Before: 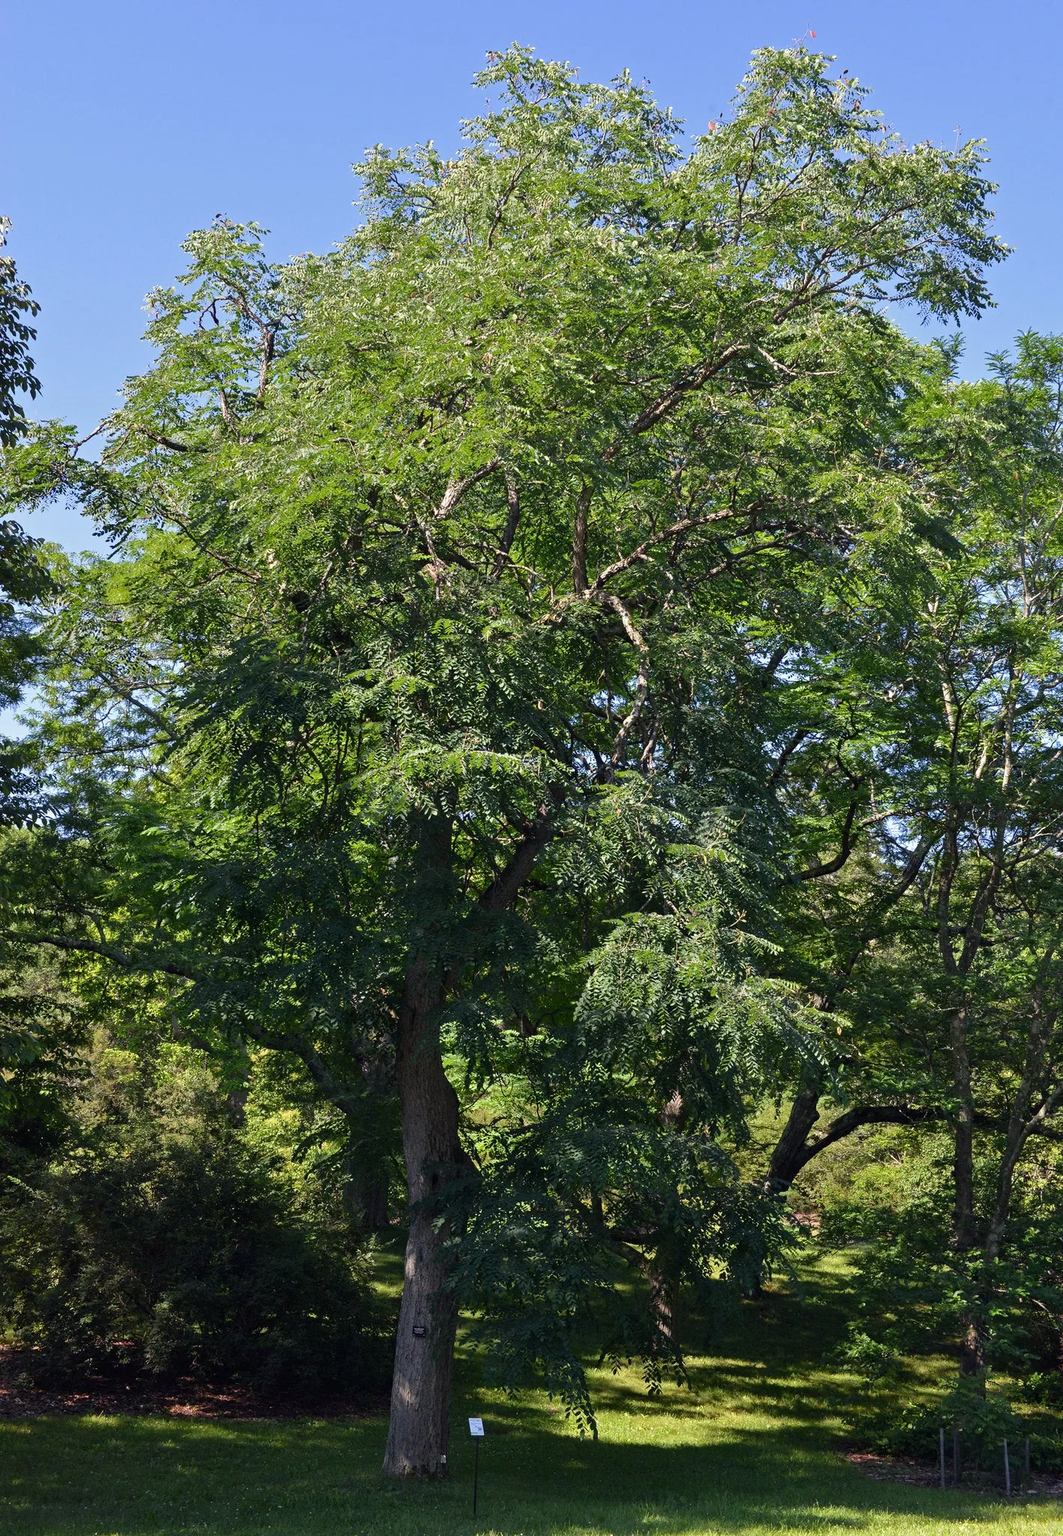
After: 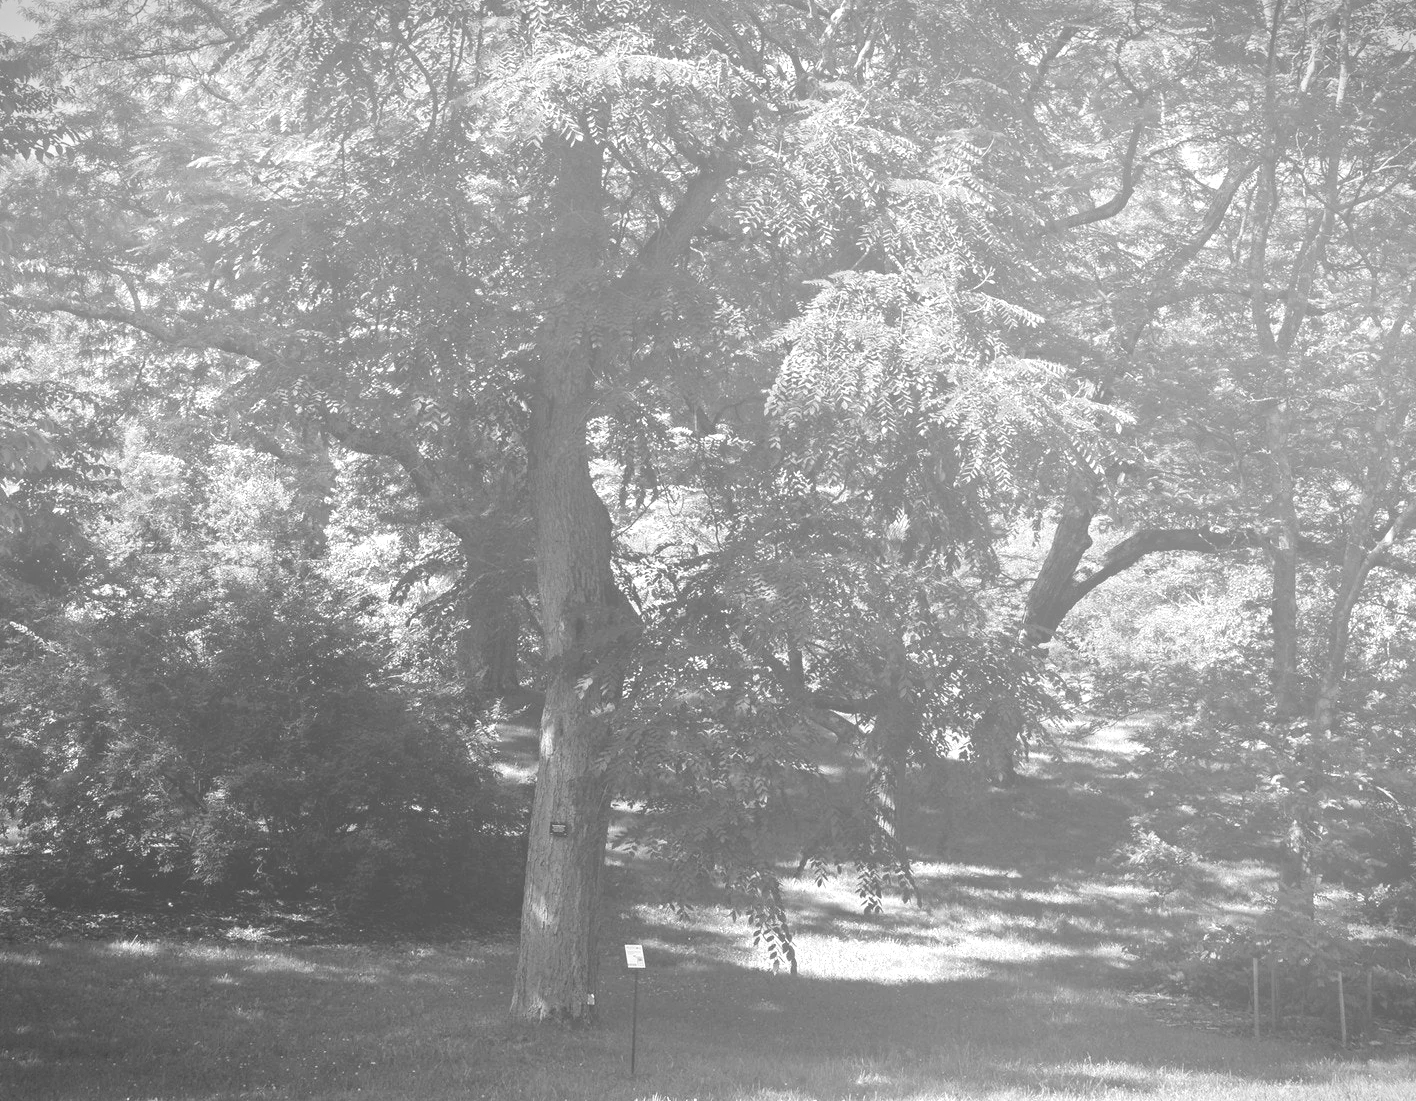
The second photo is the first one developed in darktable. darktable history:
monochrome: a -74.22, b 78.2
crop and rotate: top 46.237%
color correction: saturation 0.99
vignetting: fall-off start 100%, brightness -0.406, saturation -0.3, width/height ratio 1.324, dithering 8-bit output, unbound false
exposure: black level correction 0, exposure 1.2 EV, compensate exposure bias true, compensate highlight preservation false
bloom: size 70%, threshold 25%, strength 70%
rgb levels: mode RGB, independent channels, levels [[0, 0.5, 1], [0, 0.521, 1], [0, 0.536, 1]]
